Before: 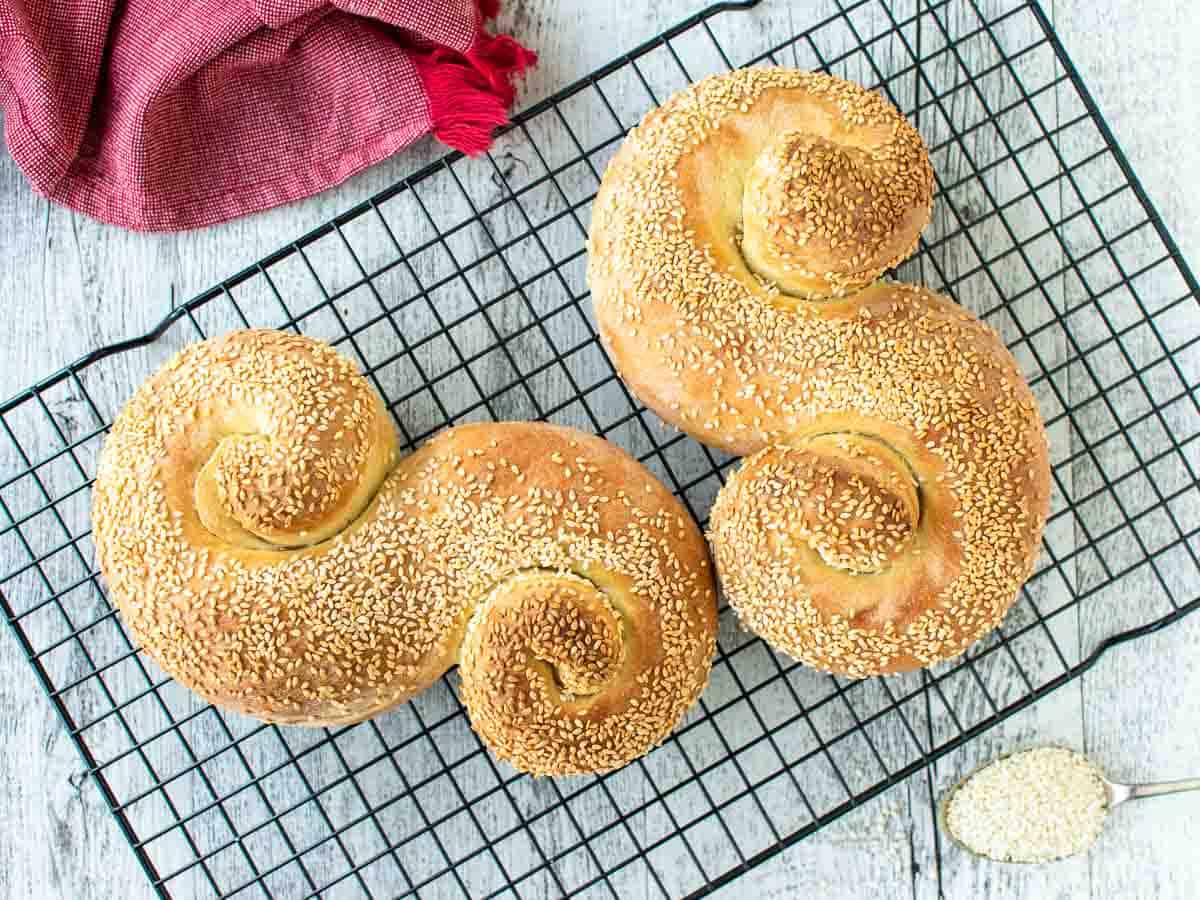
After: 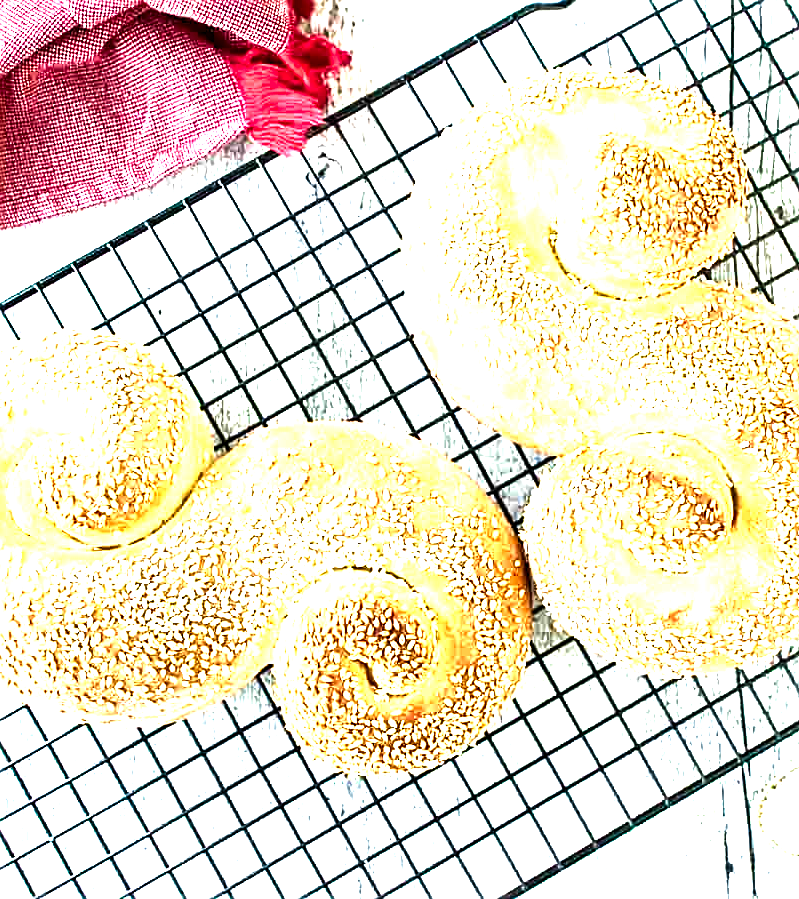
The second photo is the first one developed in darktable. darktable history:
levels: levels [0.012, 0.367, 0.697]
crop and rotate: left 15.534%, right 17.809%
sharpen: on, module defaults
exposure: black level correction 0, exposure 0.696 EV, compensate exposure bias true, compensate highlight preservation false
contrast brightness saturation: contrast 0.219
velvia: on, module defaults
